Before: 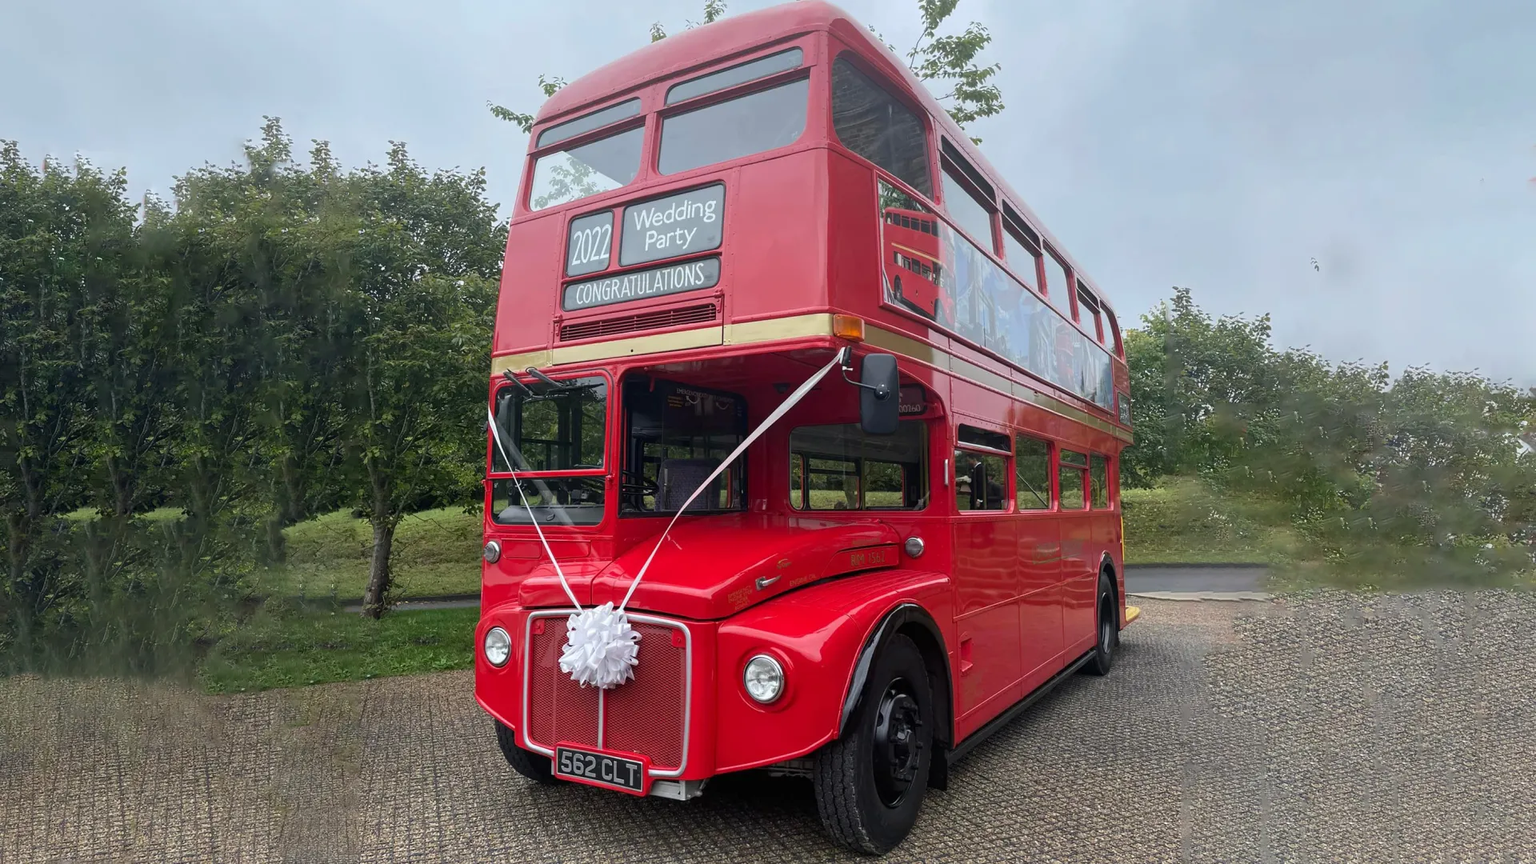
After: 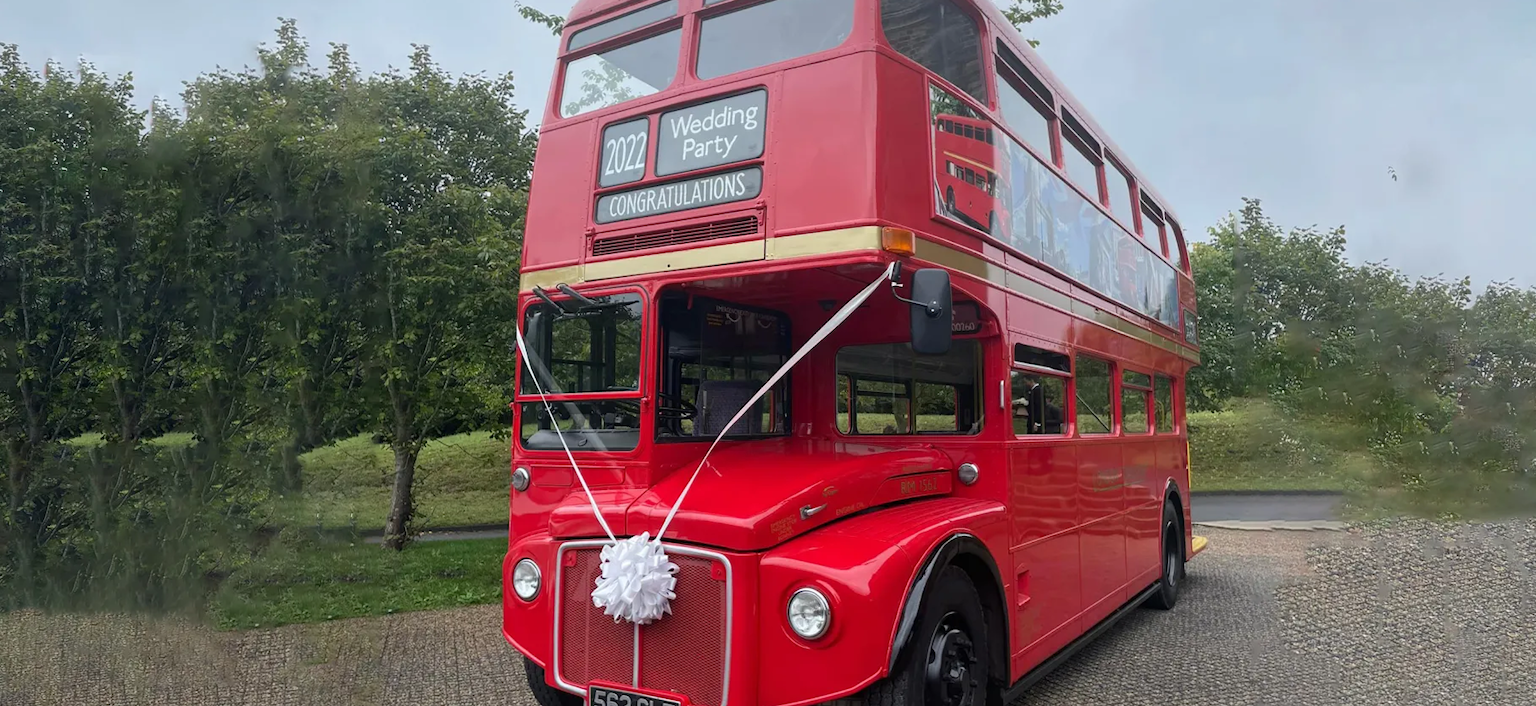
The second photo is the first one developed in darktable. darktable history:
crop and rotate: angle 0.057°, top 11.546%, right 5.436%, bottom 11.099%
